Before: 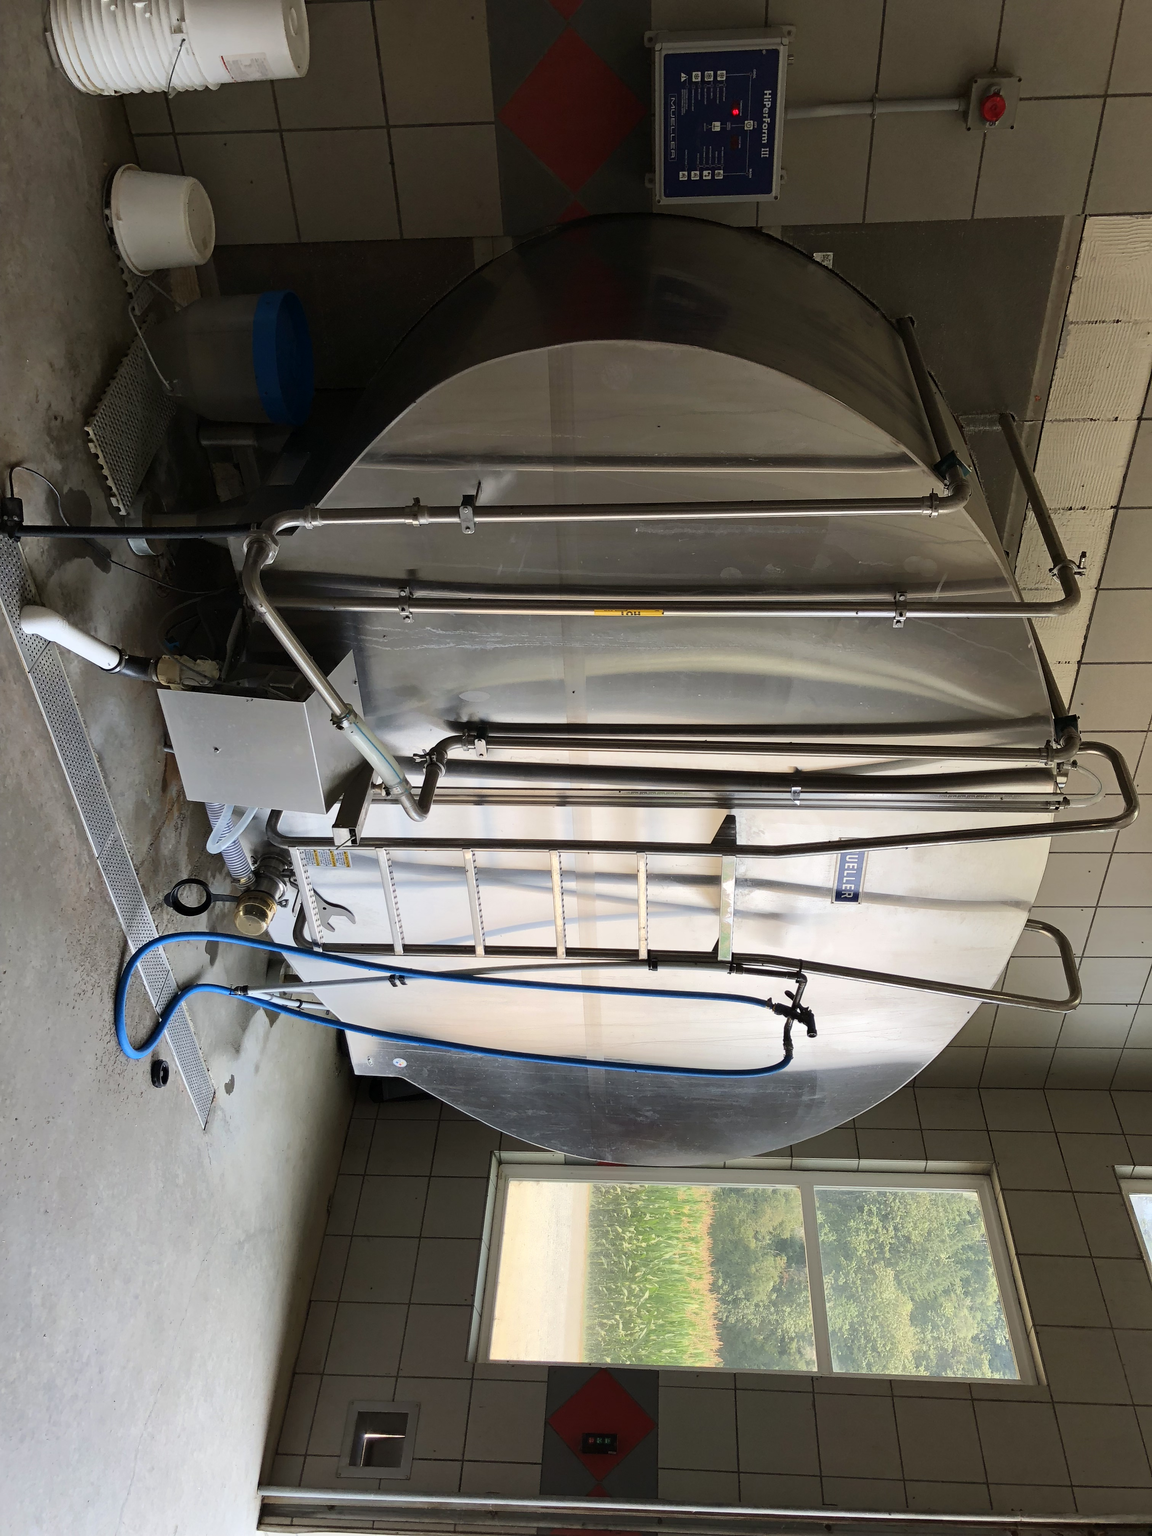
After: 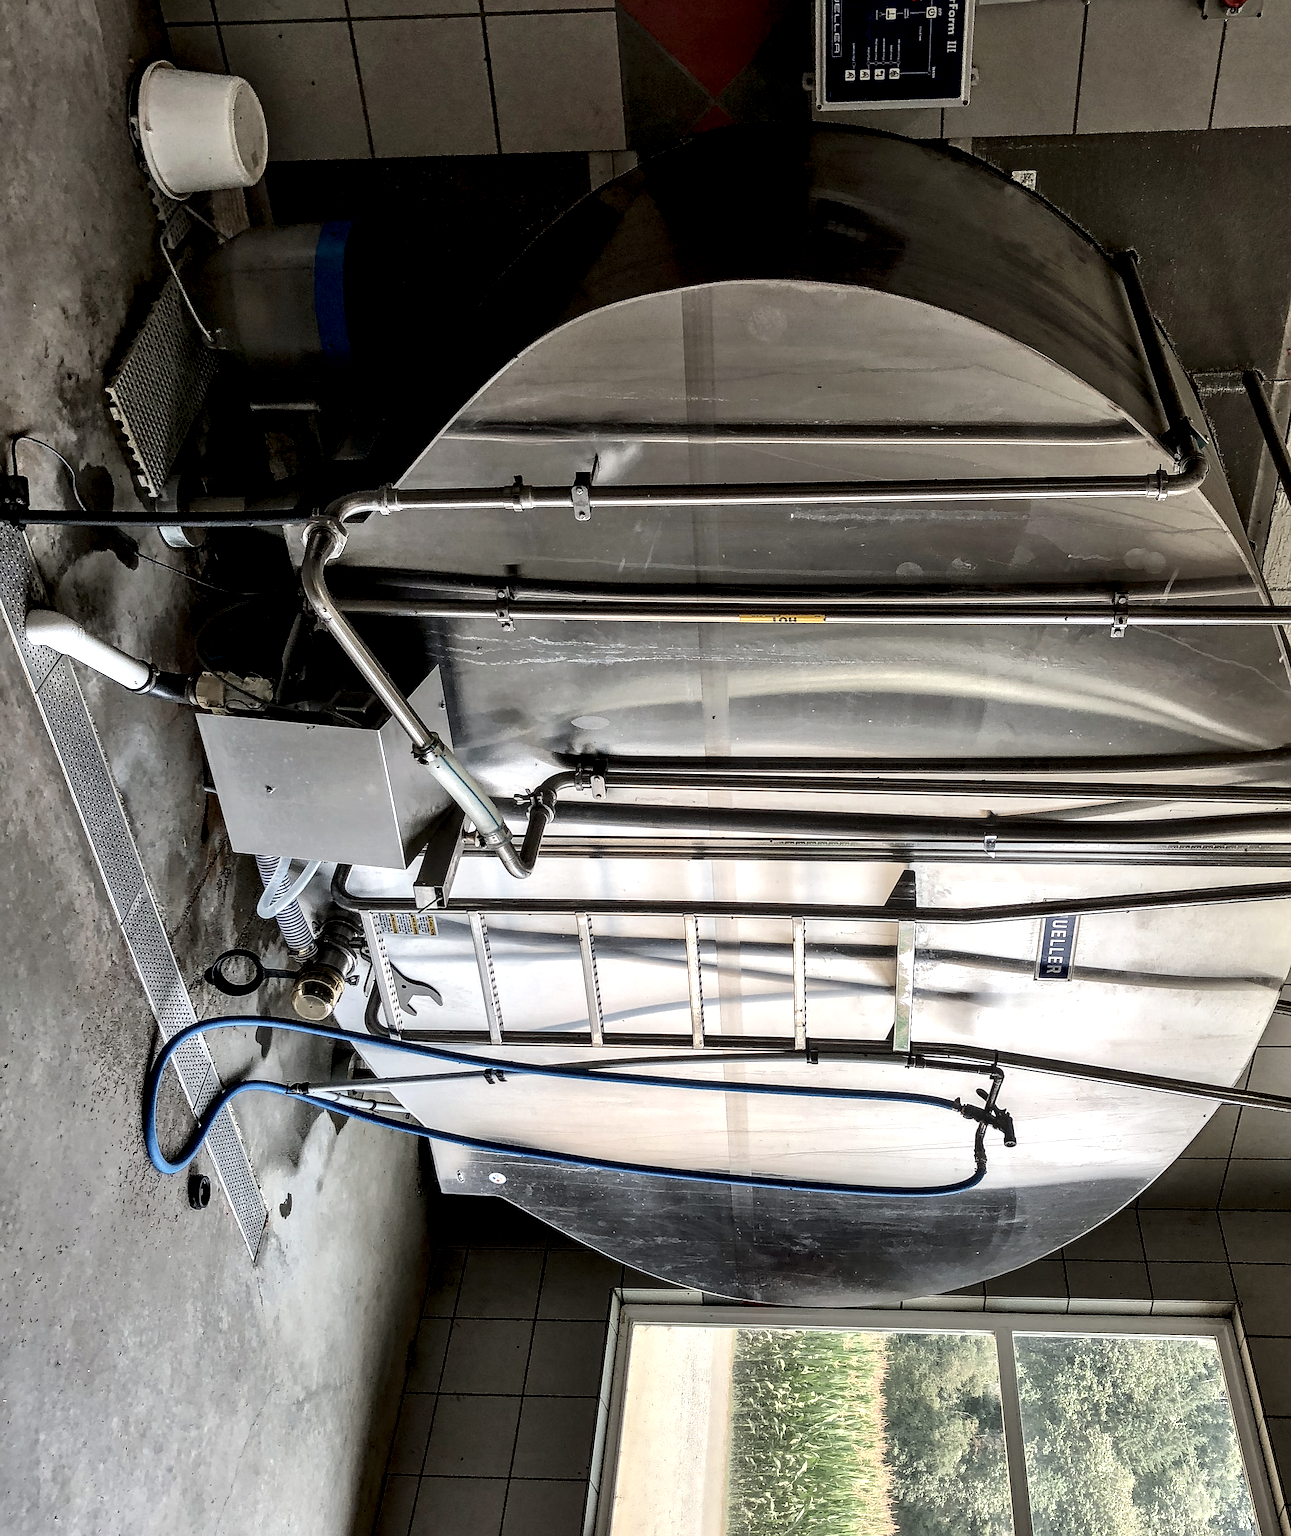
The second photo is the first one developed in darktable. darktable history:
local contrast: highlights 21%, detail 198%
sharpen: on, module defaults
shadows and highlights: soften with gaussian
contrast brightness saturation: contrast 0.103, saturation -0.351
crop: top 7.519%, right 9.879%, bottom 12.068%
